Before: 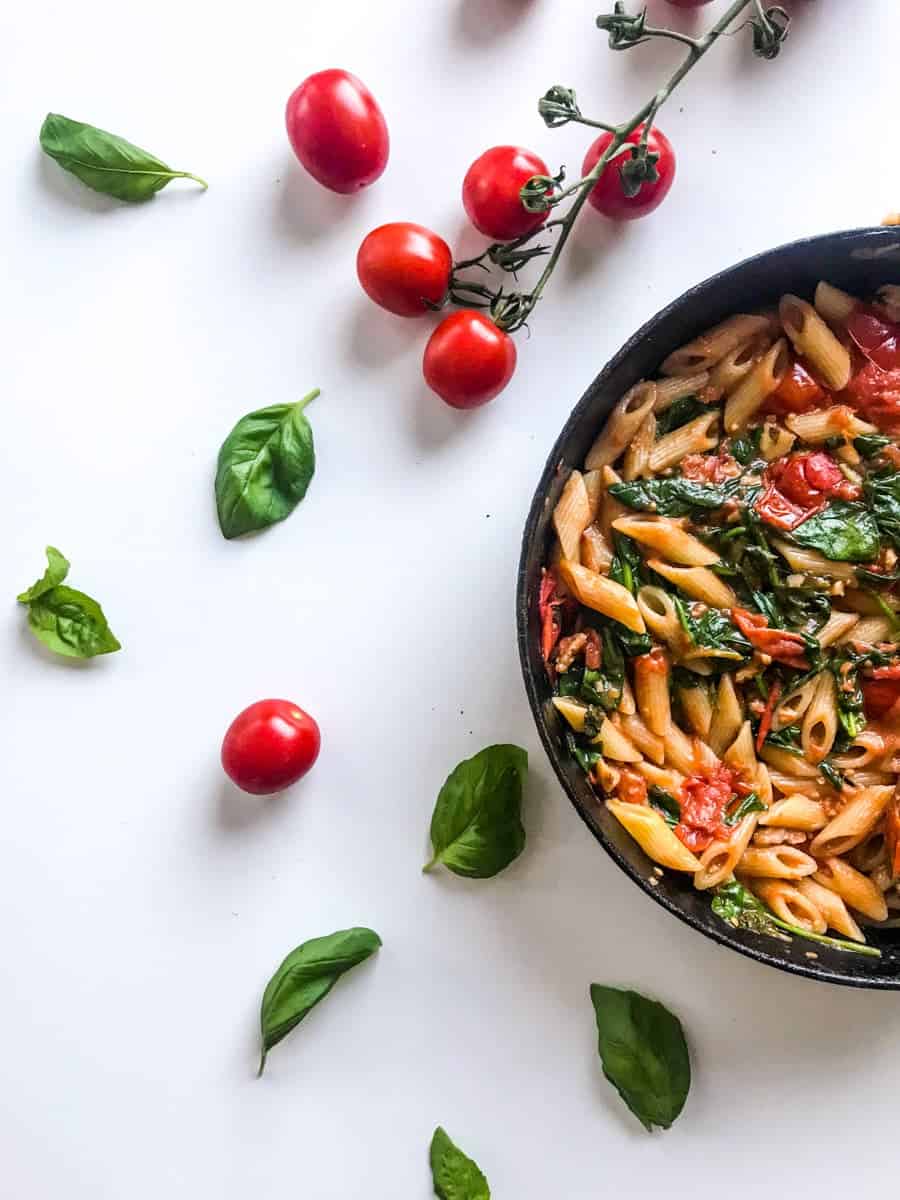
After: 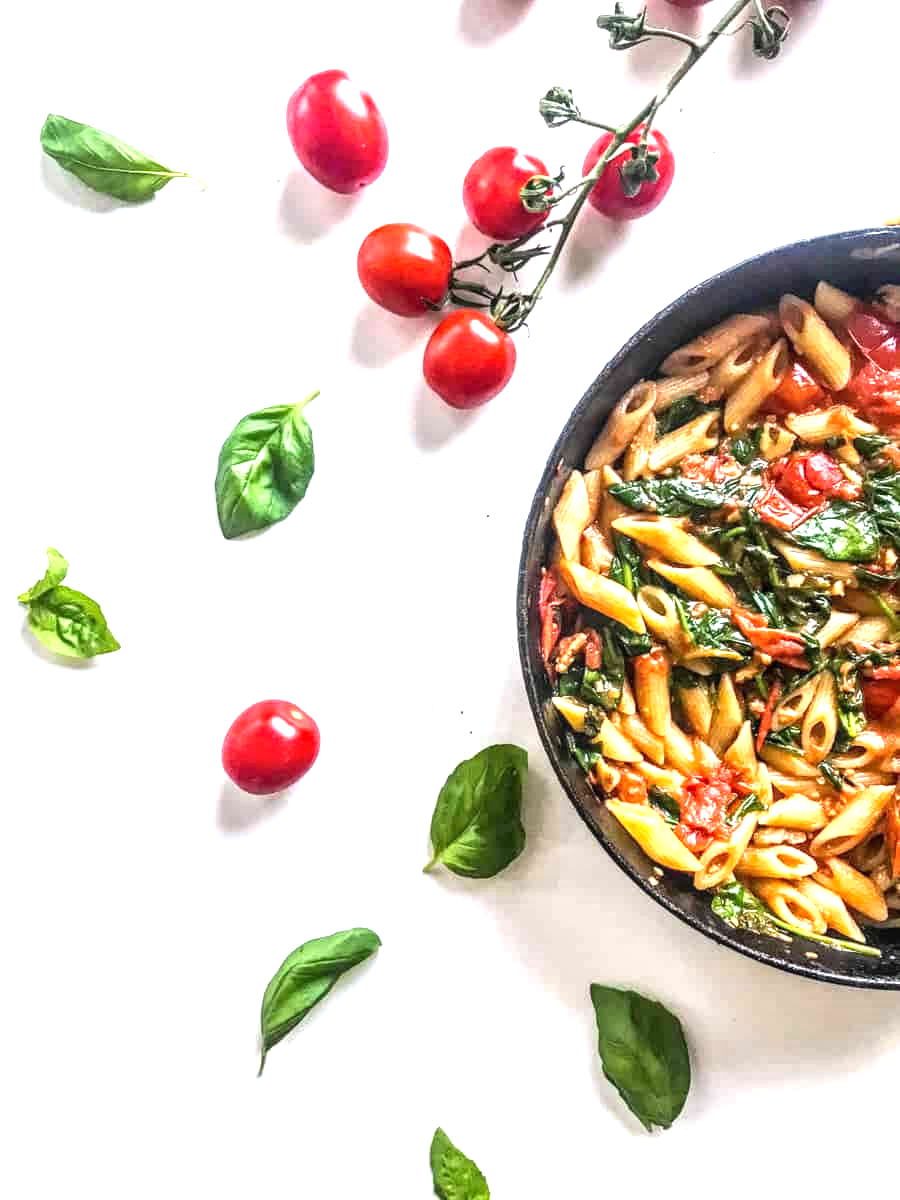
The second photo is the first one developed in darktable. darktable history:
exposure: black level correction 0, exposure 1.096 EV, compensate exposure bias true, compensate highlight preservation false
local contrast: detail 130%
